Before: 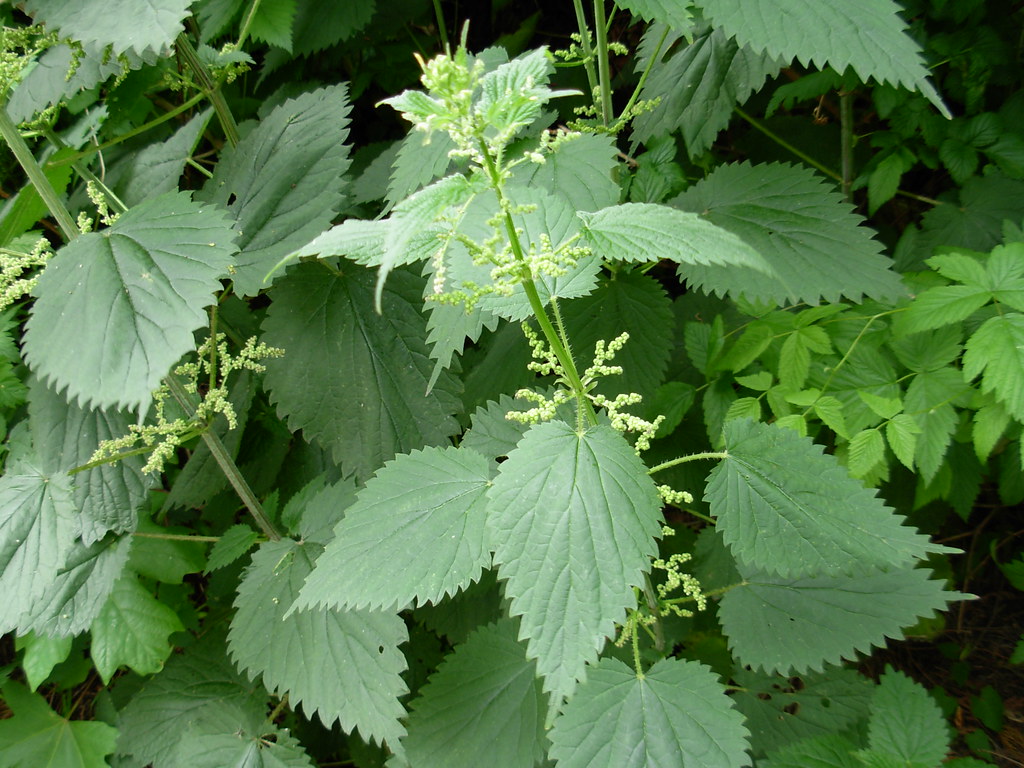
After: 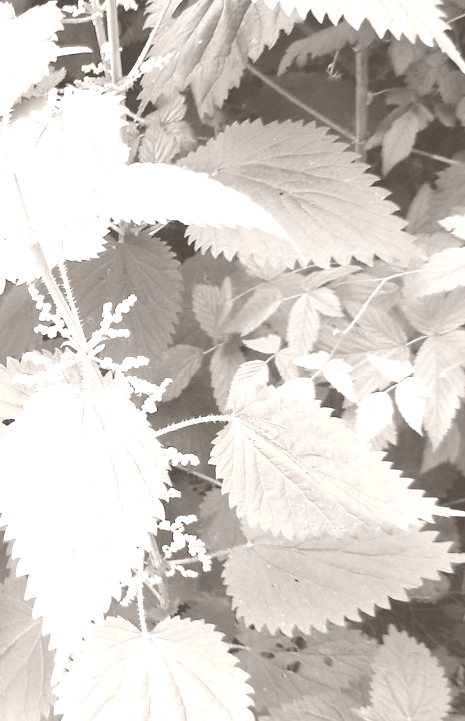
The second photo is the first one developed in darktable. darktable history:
exposure: black level correction 0, exposure 0.5 EV, compensate exposure bias true, compensate highlight preservation false
colorize: hue 34.49°, saturation 35.33%, source mix 100%, lightness 55%, version 1
crop: left 47.628%, top 6.643%, right 7.874%
rotate and perspective: lens shift (vertical) 0.048, lens shift (horizontal) -0.024, automatic cropping off
